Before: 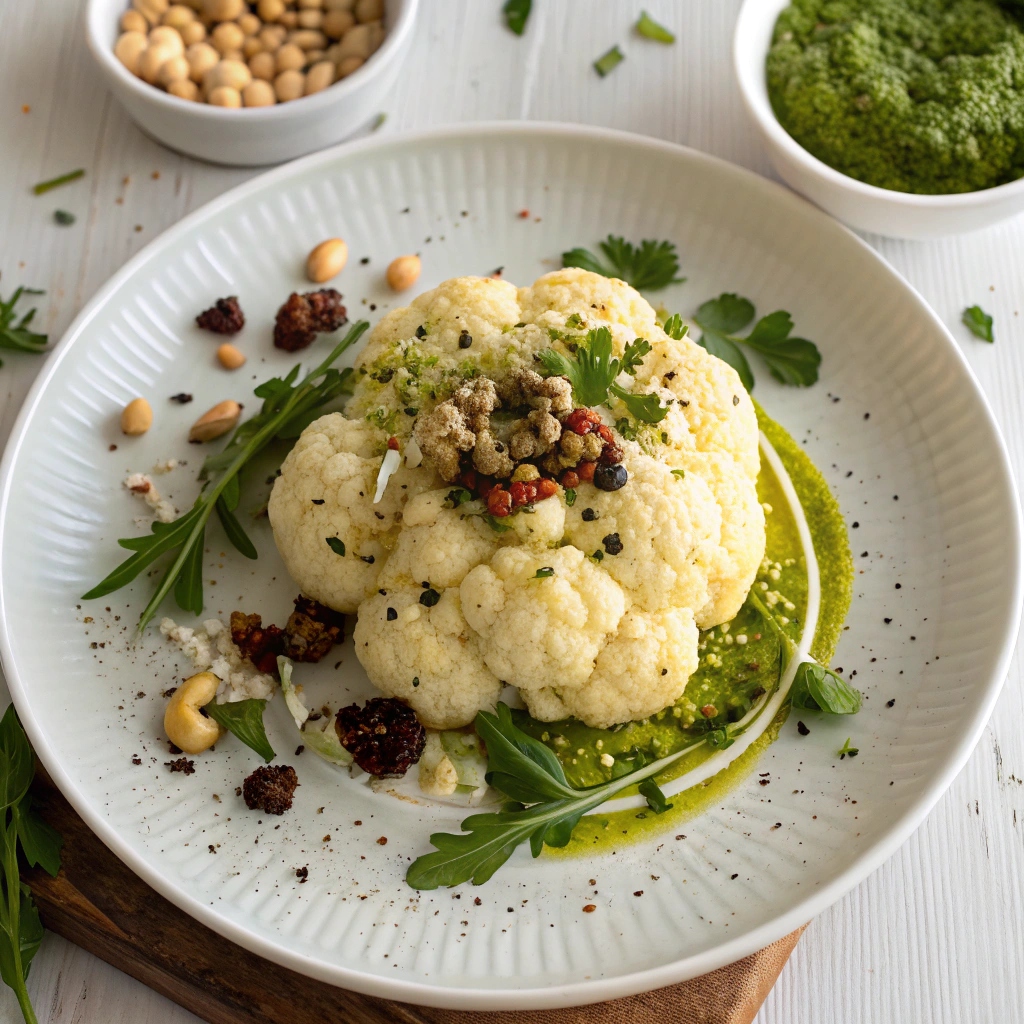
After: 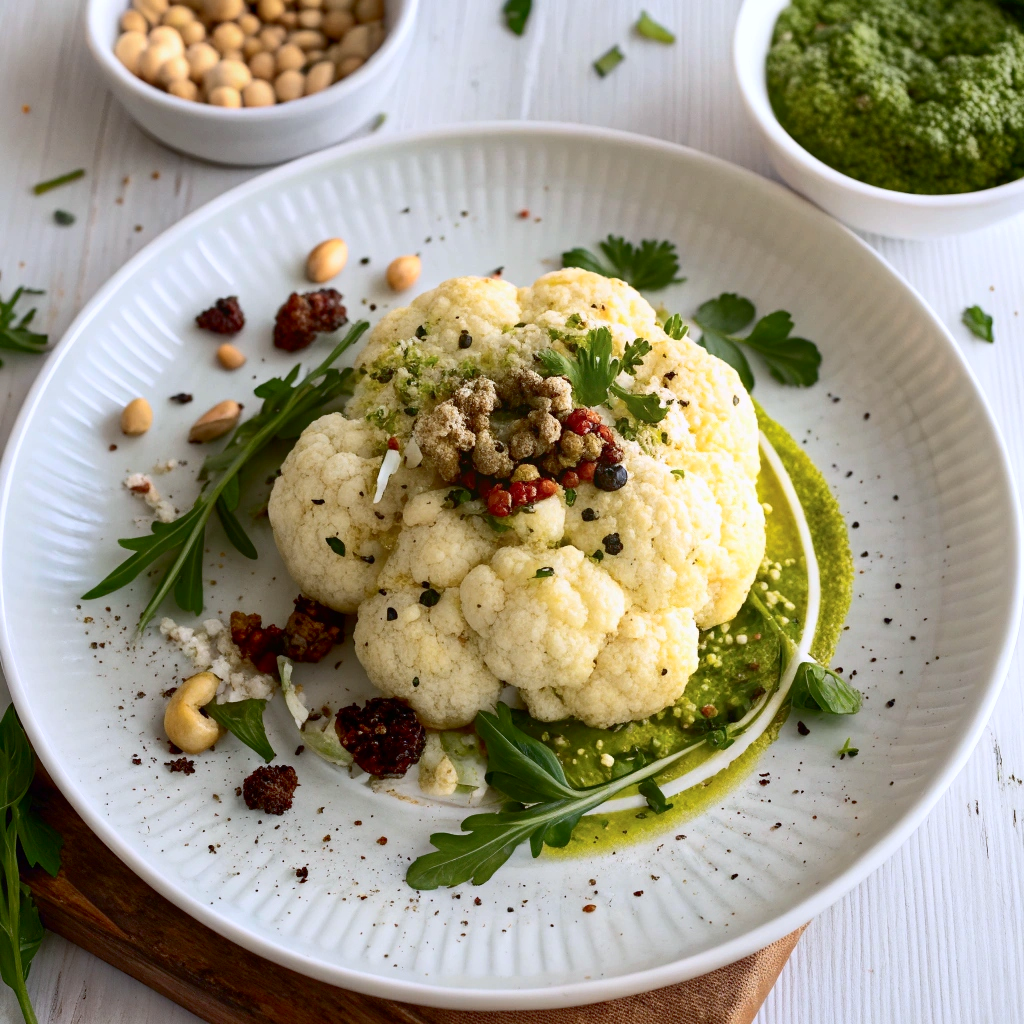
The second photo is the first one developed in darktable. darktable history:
contrast brightness saturation: contrast 0.279
shadows and highlights: on, module defaults
color calibration: illuminant as shot in camera, x 0.358, y 0.373, temperature 4628.91 K
